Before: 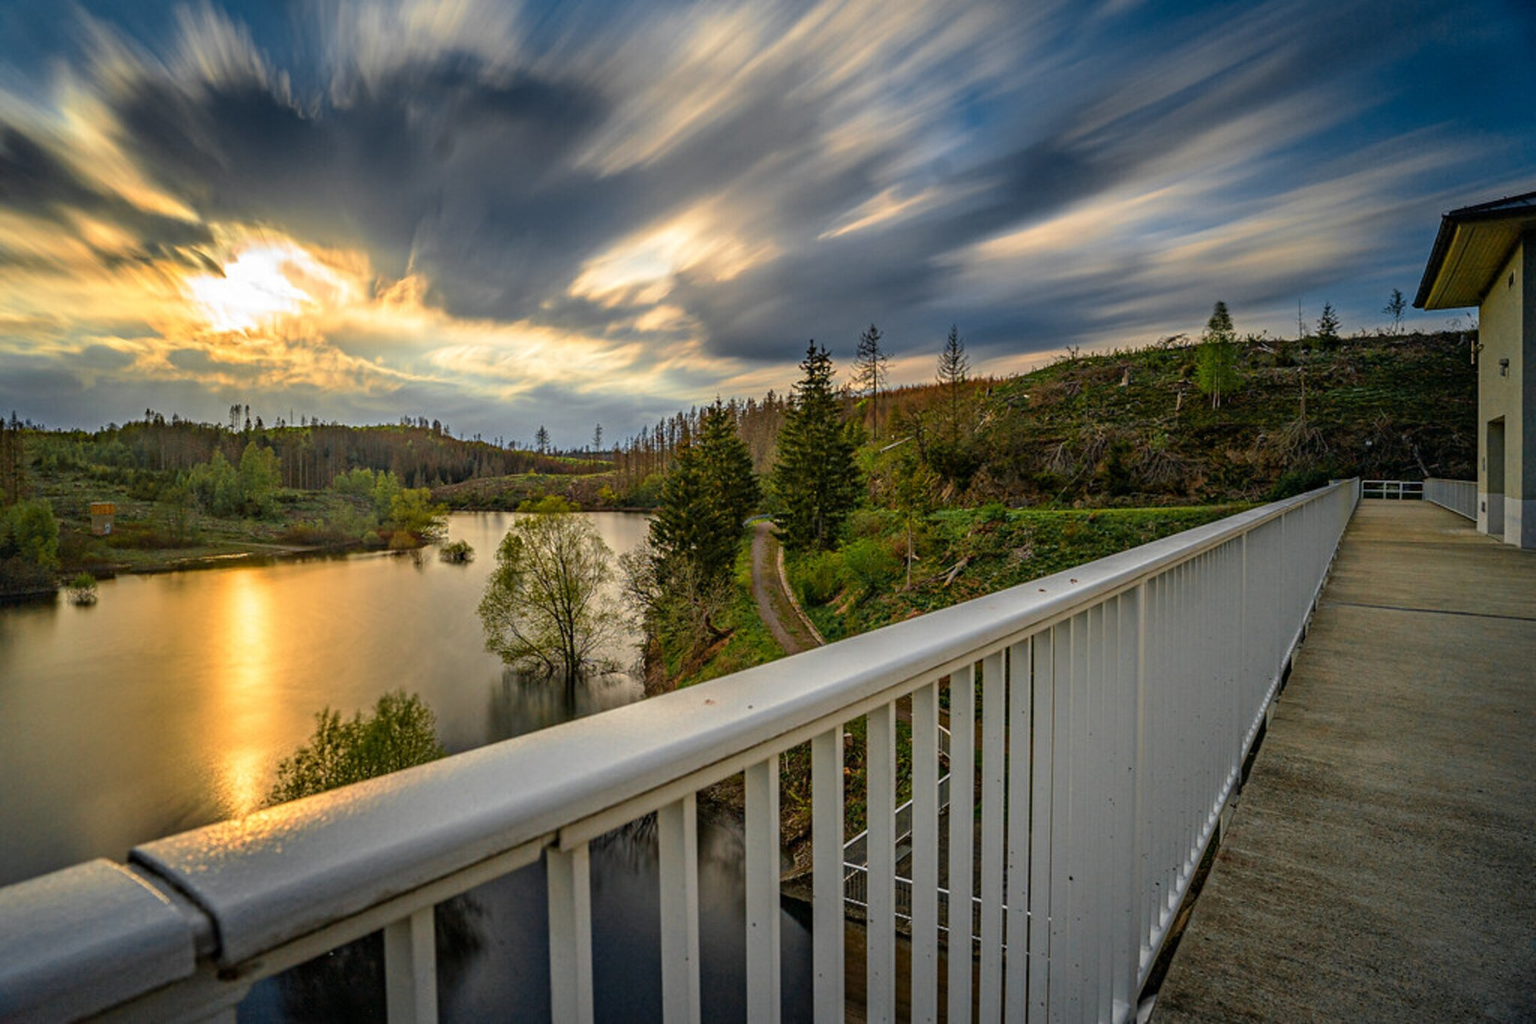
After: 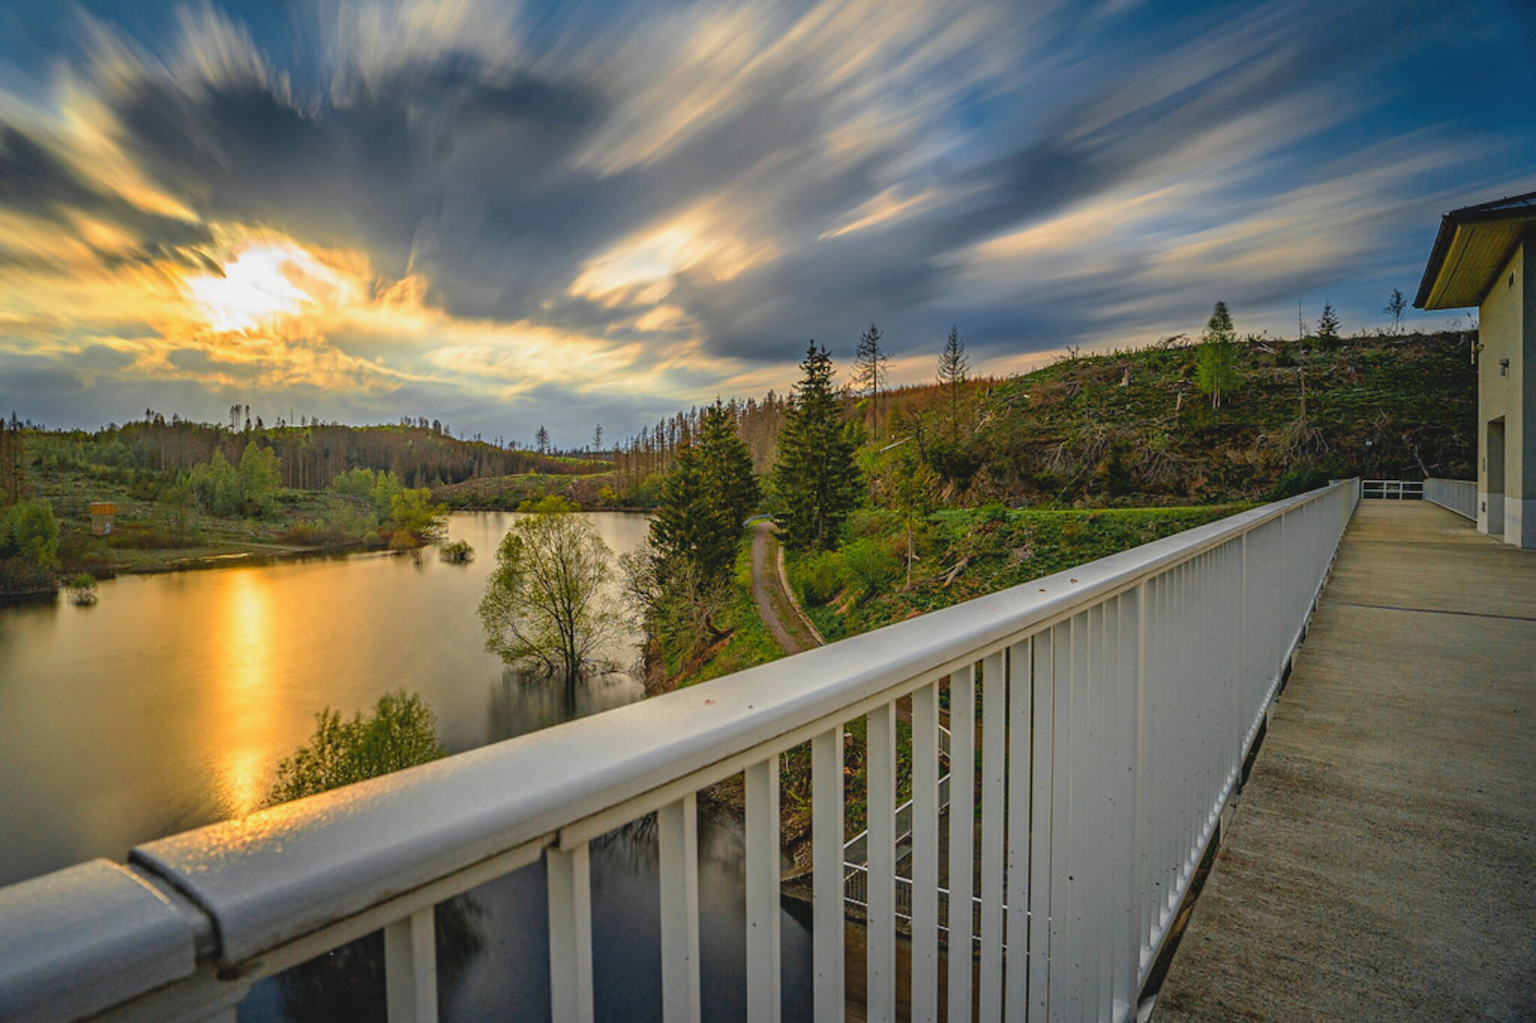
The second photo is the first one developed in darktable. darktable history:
contrast brightness saturation: contrast -0.105, brightness 0.043, saturation 0.084
